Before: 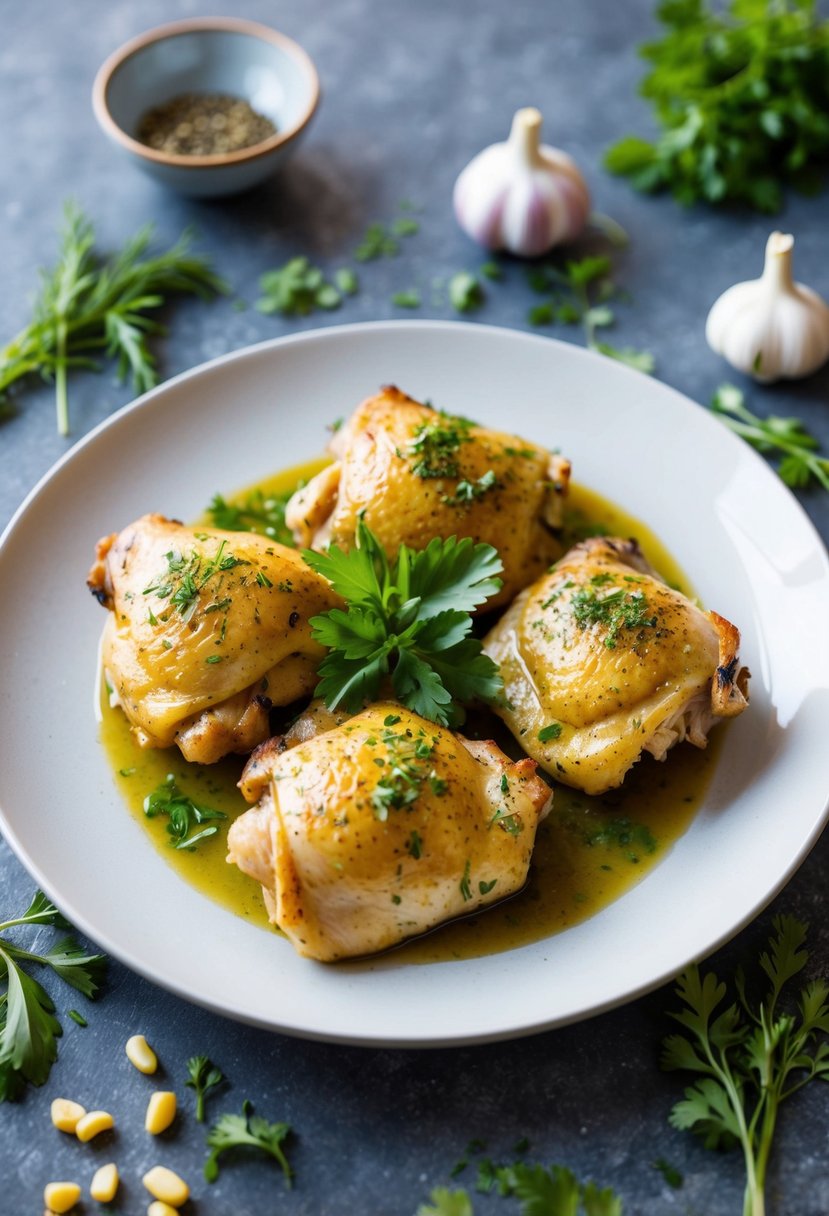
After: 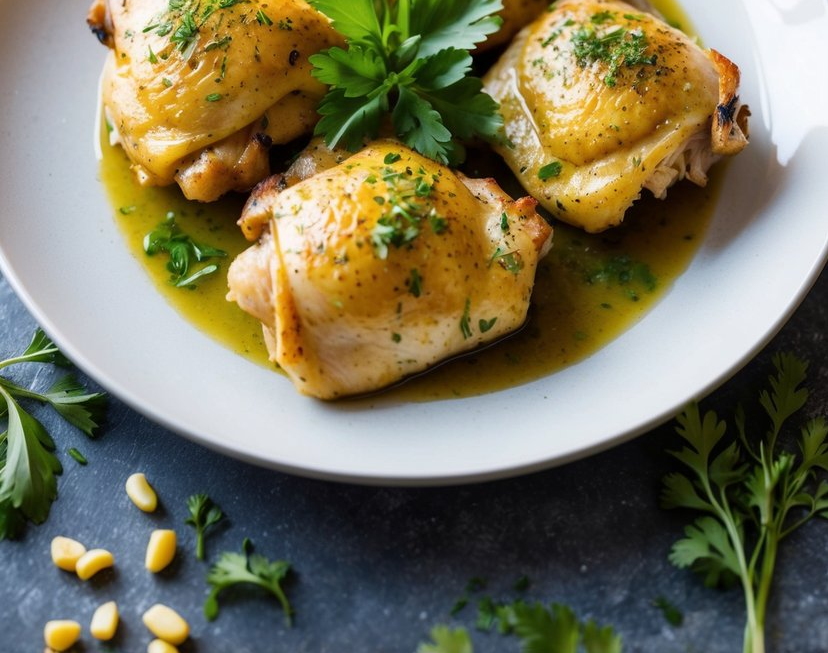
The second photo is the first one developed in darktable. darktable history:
crop and rotate: top 46.237%
